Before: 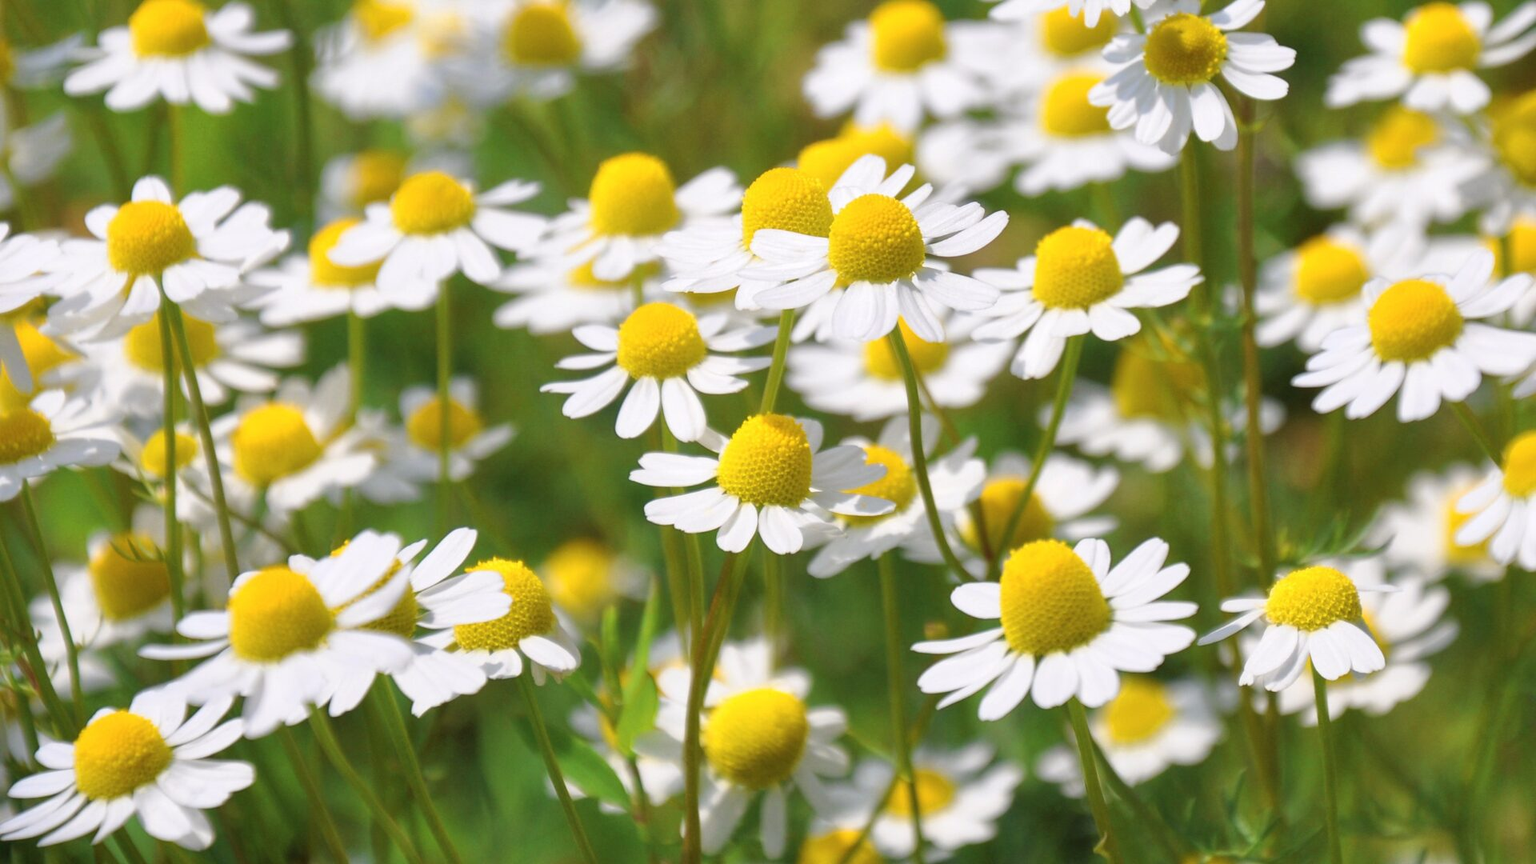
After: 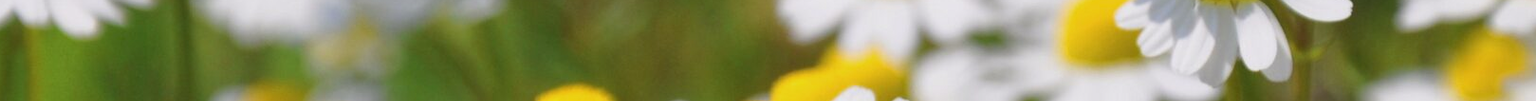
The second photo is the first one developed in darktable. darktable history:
exposure: exposure -0.242 EV, compensate highlight preservation false
crop and rotate: left 9.644%, top 9.491%, right 6.021%, bottom 80.509%
